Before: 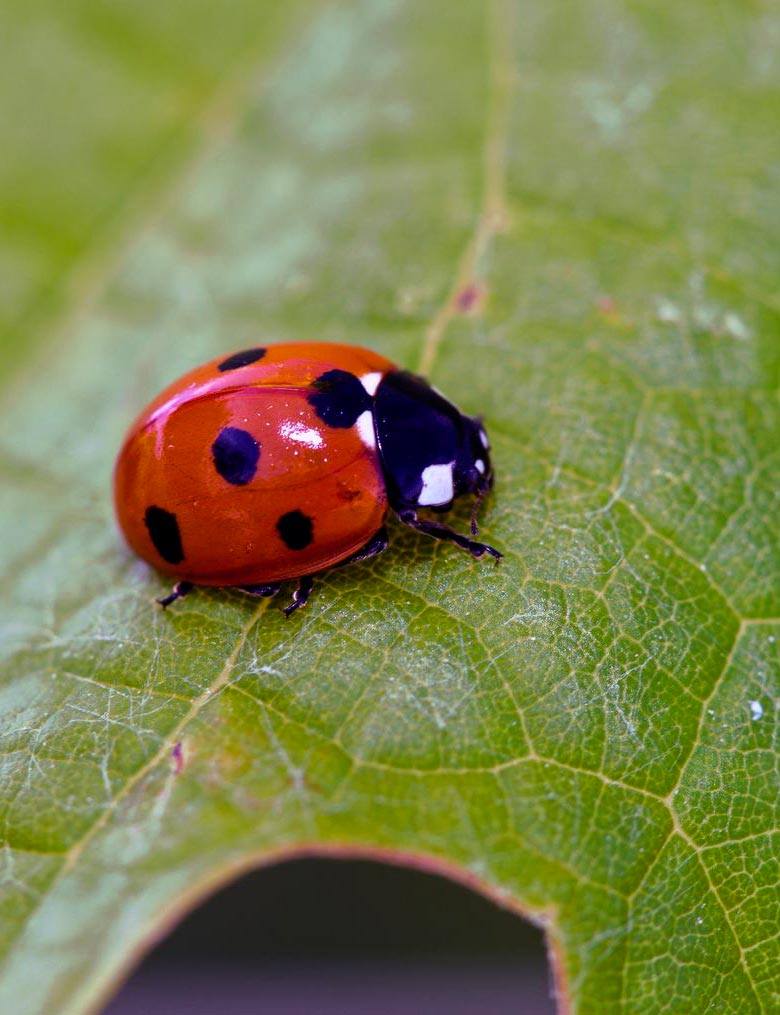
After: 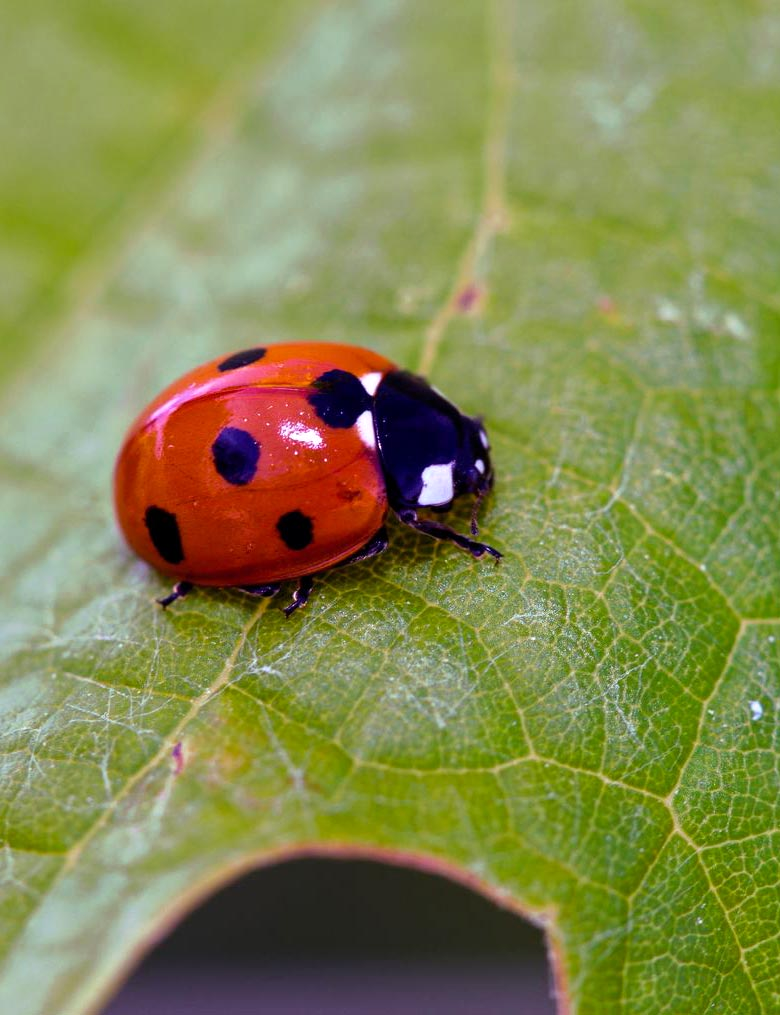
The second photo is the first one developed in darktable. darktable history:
exposure: exposure 0.151 EV, compensate highlight preservation false
